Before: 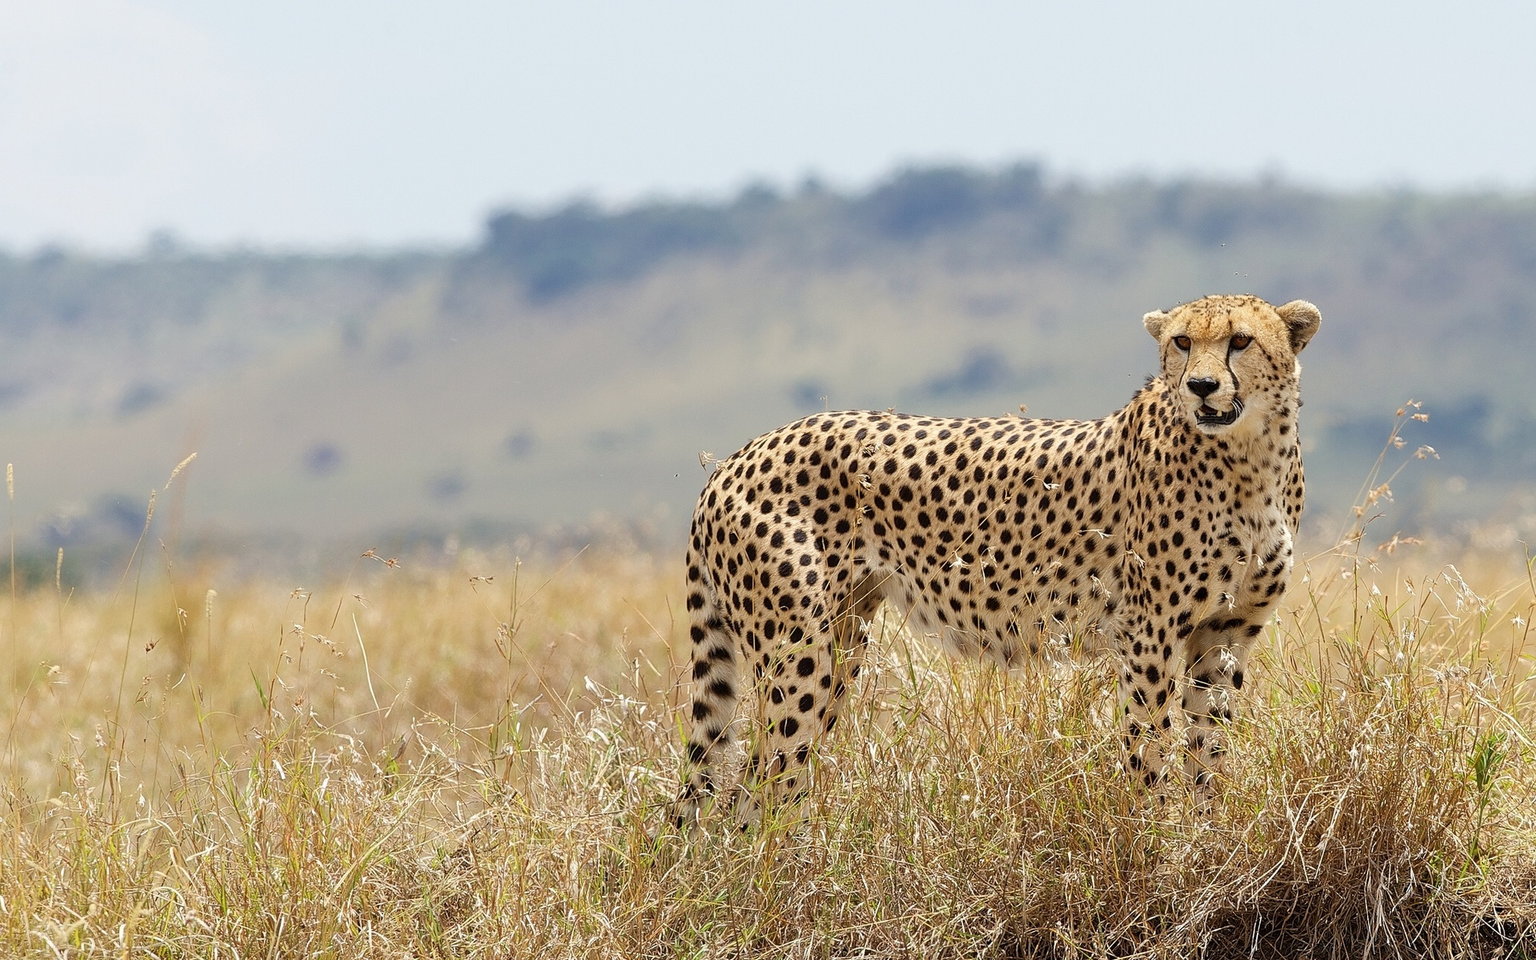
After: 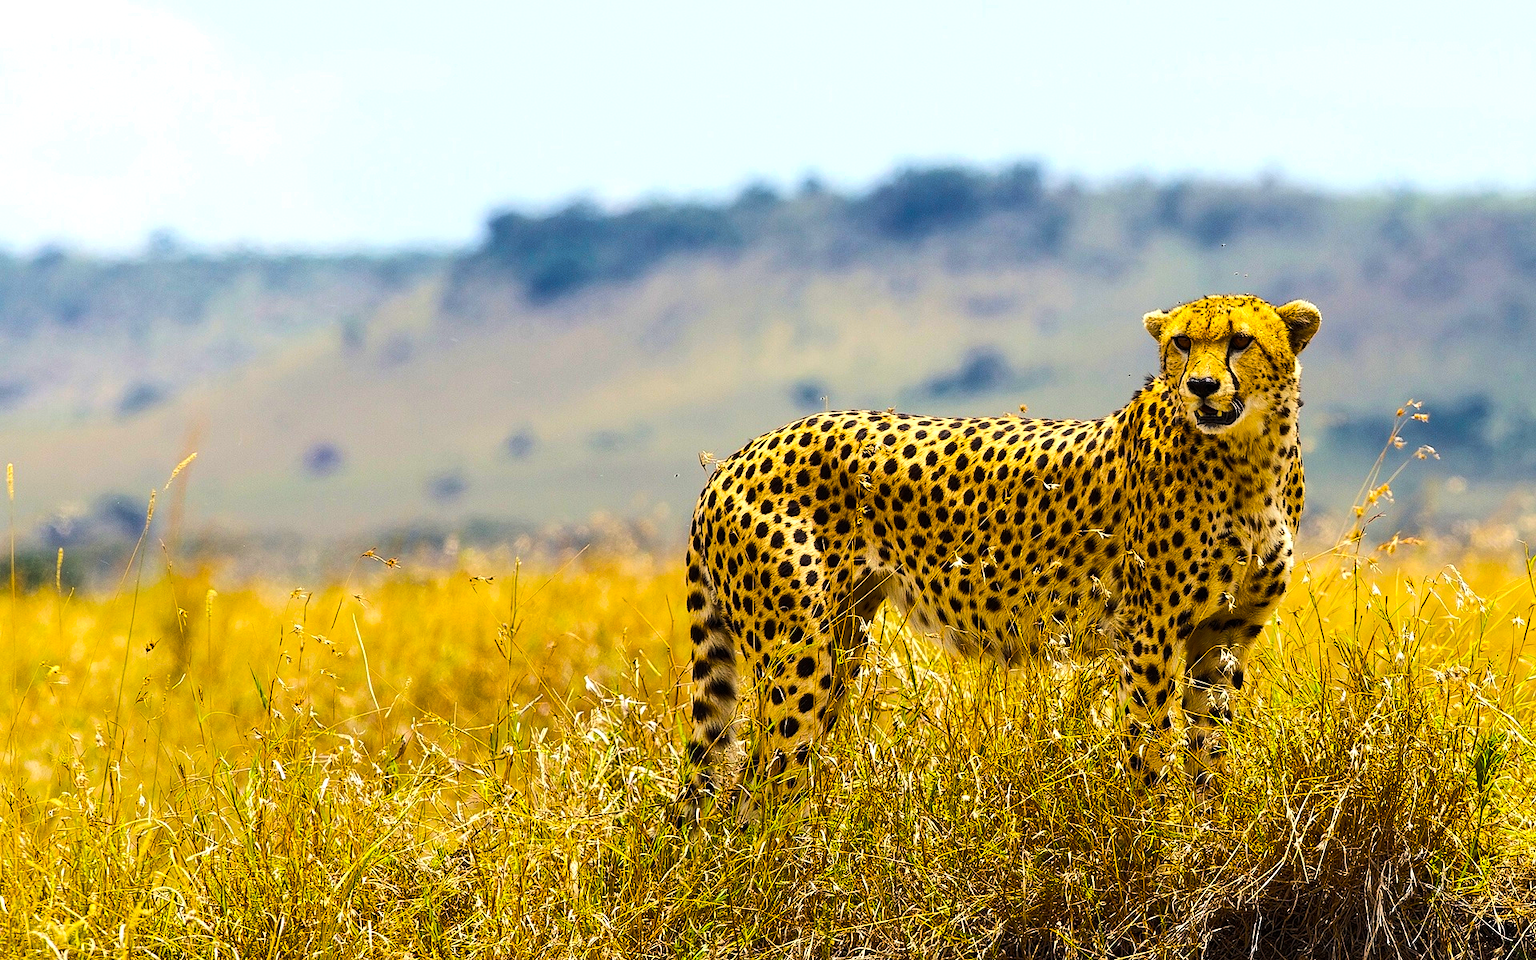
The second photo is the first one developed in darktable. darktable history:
color balance rgb: linear chroma grading › global chroma 40.15%, perceptual saturation grading › global saturation 60.58%, perceptual saturation grading › highlights 20.44%, perceptual saturation grading › shadows -50.36%, perceptual brilliance grading › highlights 2.19%, perceptual brilliance grading › mid-tones -50.36%, perceptual brilliance grading › shadows -50.36%
exposure: exposure 0.375 EV, compensate highlight preservation false
